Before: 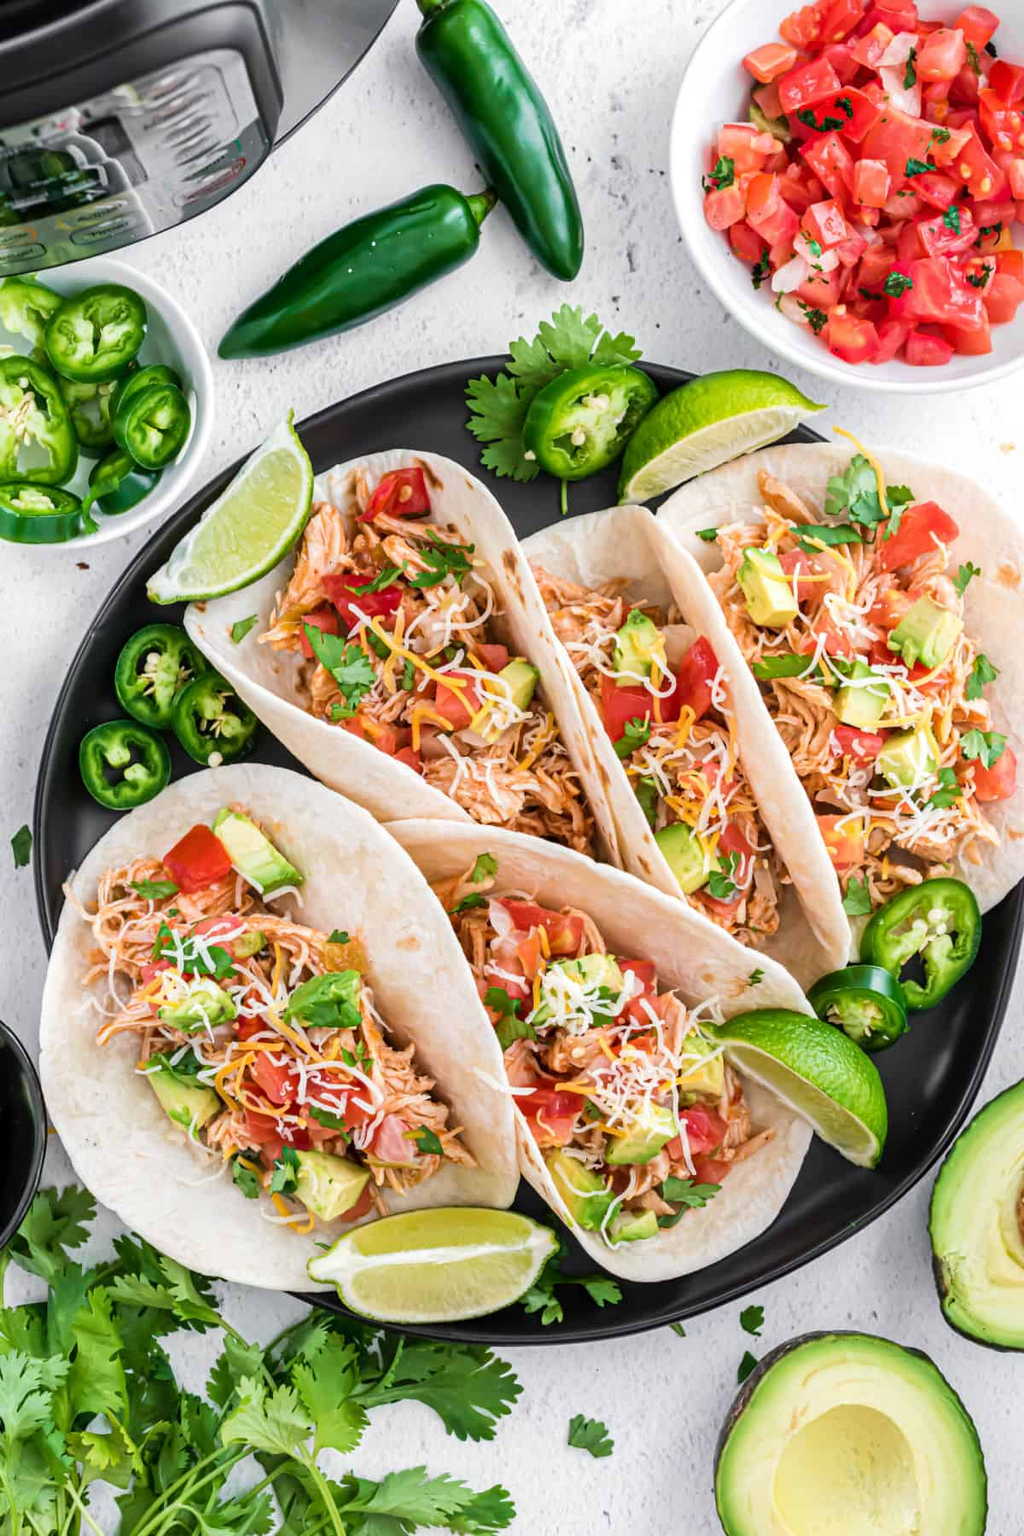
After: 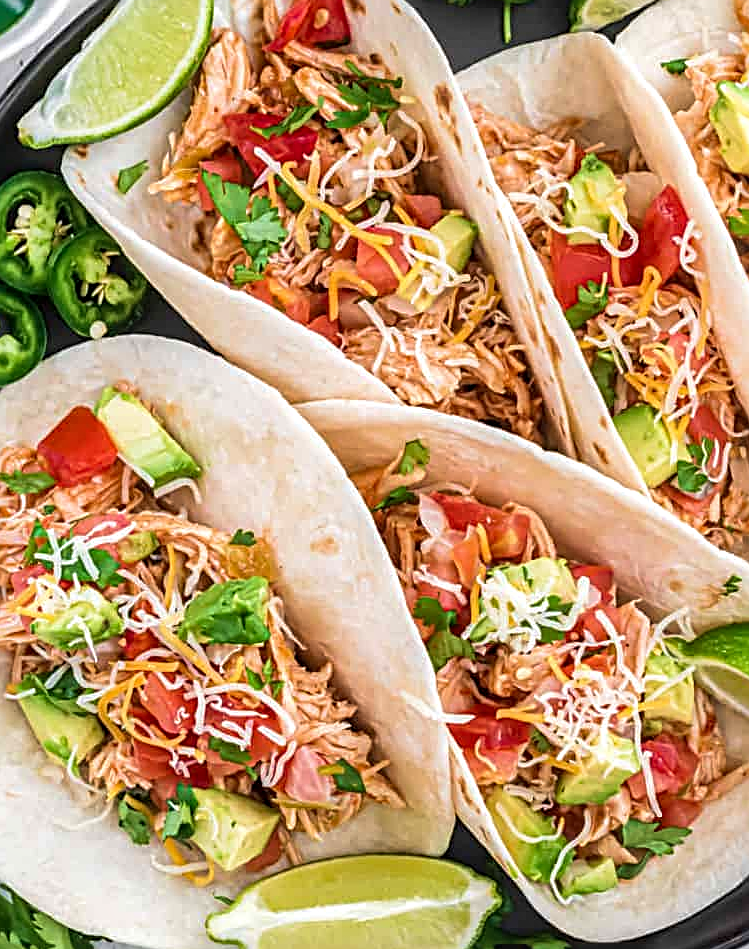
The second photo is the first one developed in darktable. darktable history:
local contrast: on, module defaults
sharpen: radius 2.641, amount 0.67
crop: left 12.876%, top 31.153%, right 24.644%, bottom 16.097%
velvia: on, module defaults
